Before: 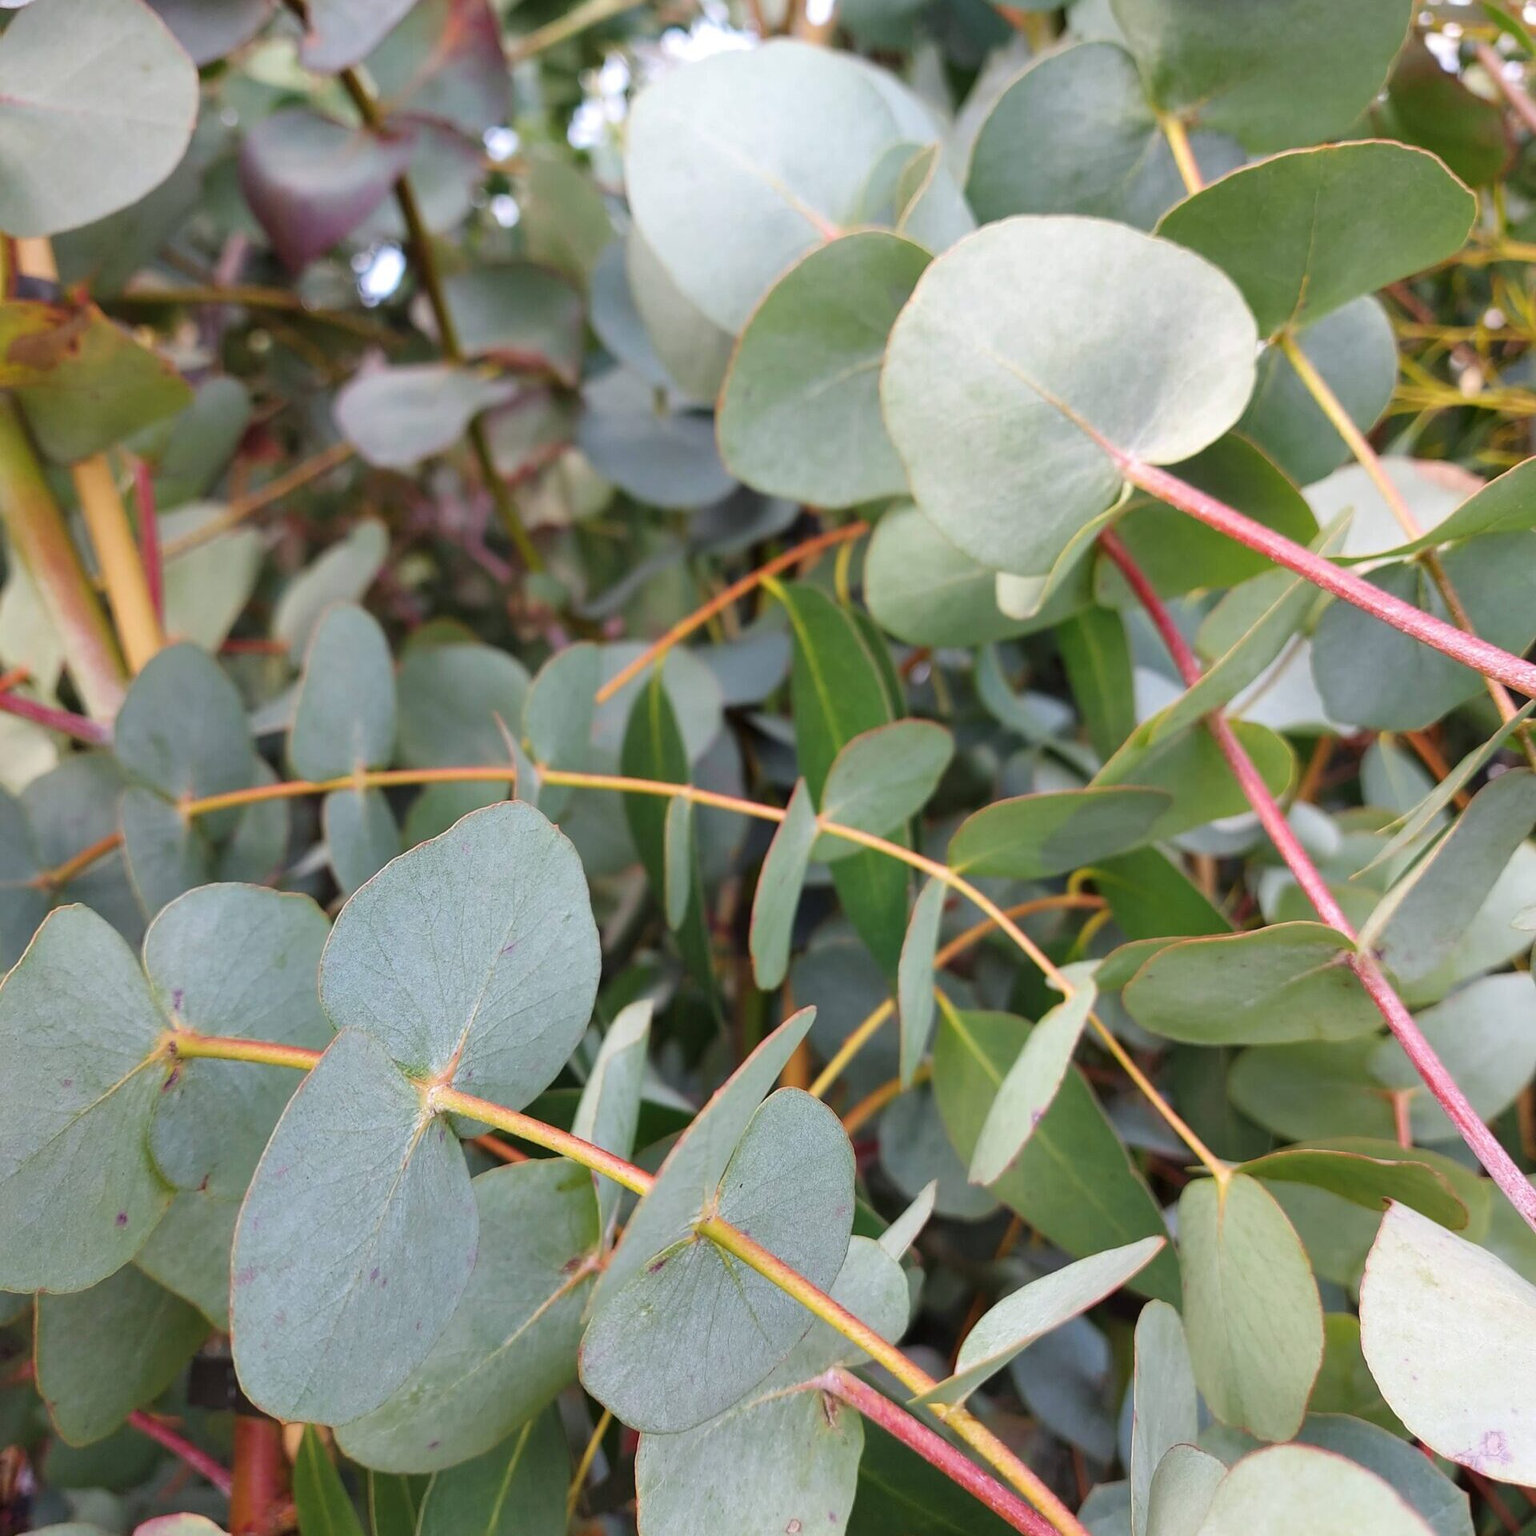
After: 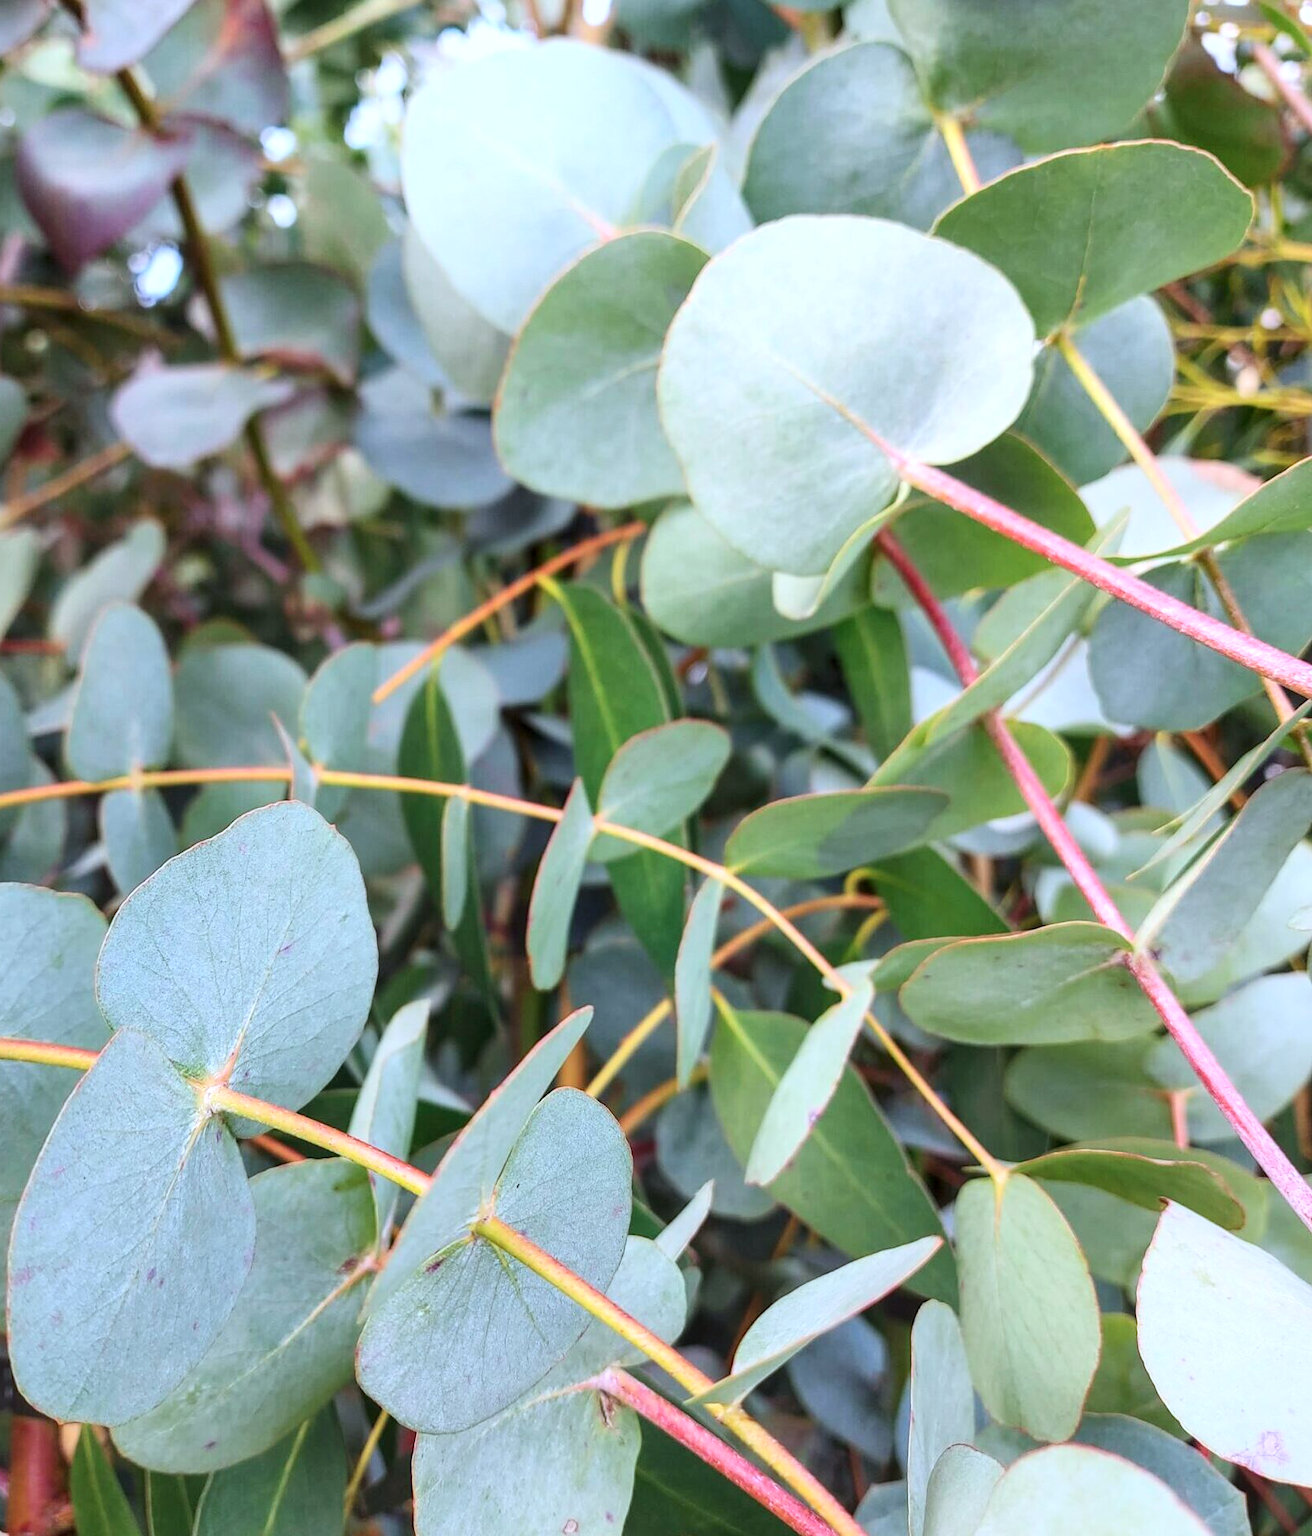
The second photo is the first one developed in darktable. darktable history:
color calibration: x 0.37, y 0.382, temperature 4318.46 K
local contrast: on, module defaults
crop and rotate: left 14.554%
contrast brightness saturation: contrast 0.201, brightness 0.151, saturation 0.139
